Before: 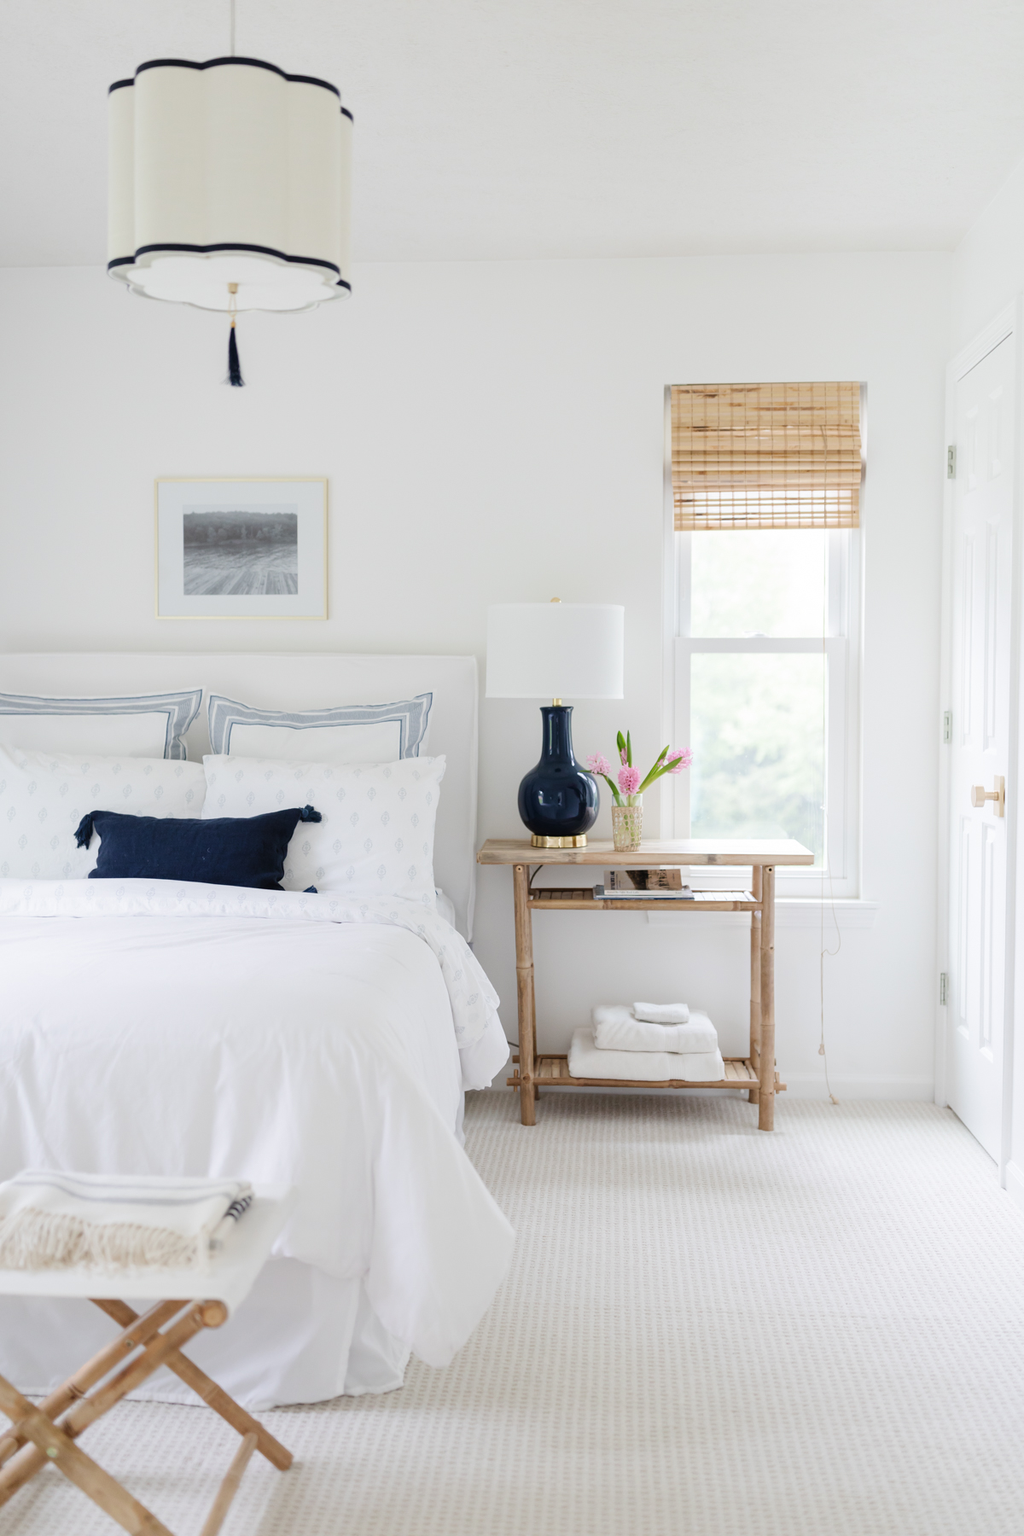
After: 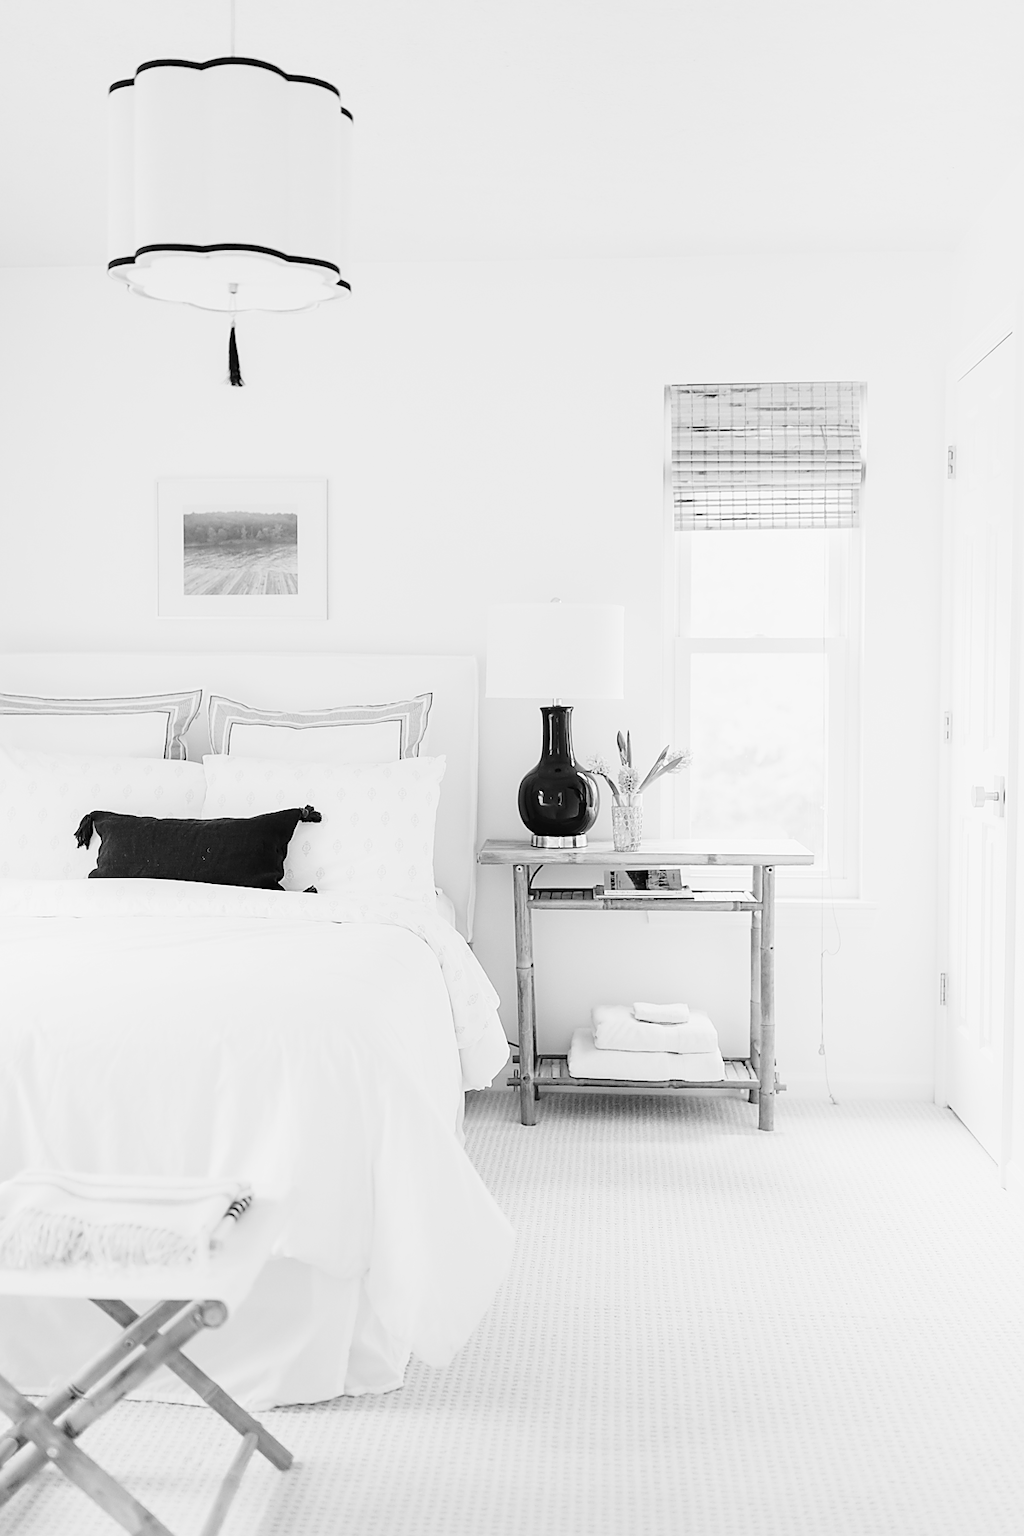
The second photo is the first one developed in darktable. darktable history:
levels: levels [0, 0.48, 0.961]
base curve: curves: ch0 [(0, 0) (0.028, 0.03) (0.121, 0.232) (0.46, 0.748) (0.859, 0.968) (1, 1)], preserve colors none
white balance: red 0.871, blue 1.249
sharpen: radius 1.4, amount 1.25, threshold 0.7
monochrome: a -71.75, b 75.82
